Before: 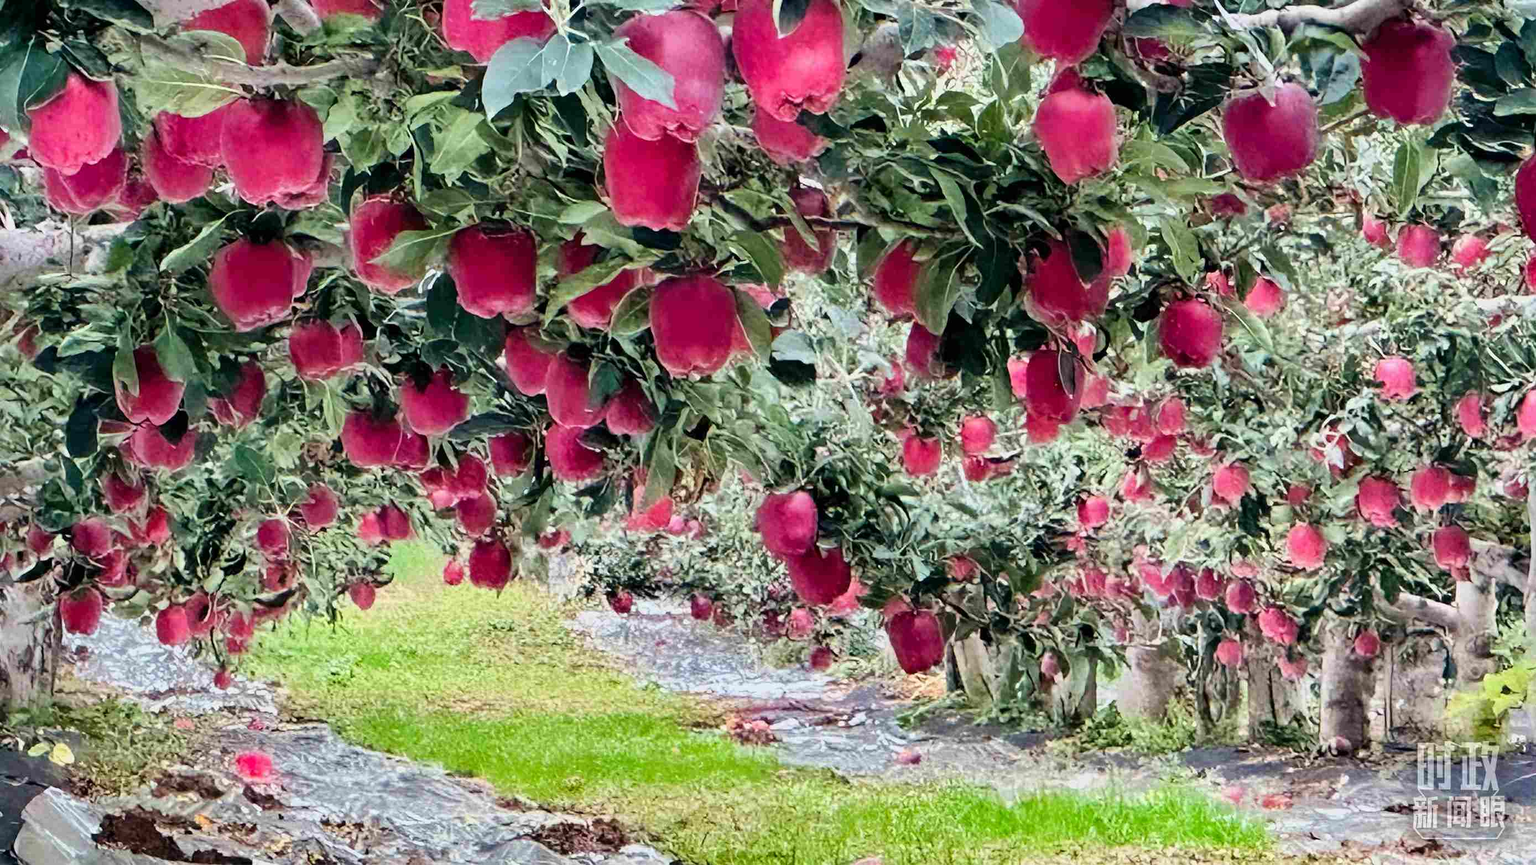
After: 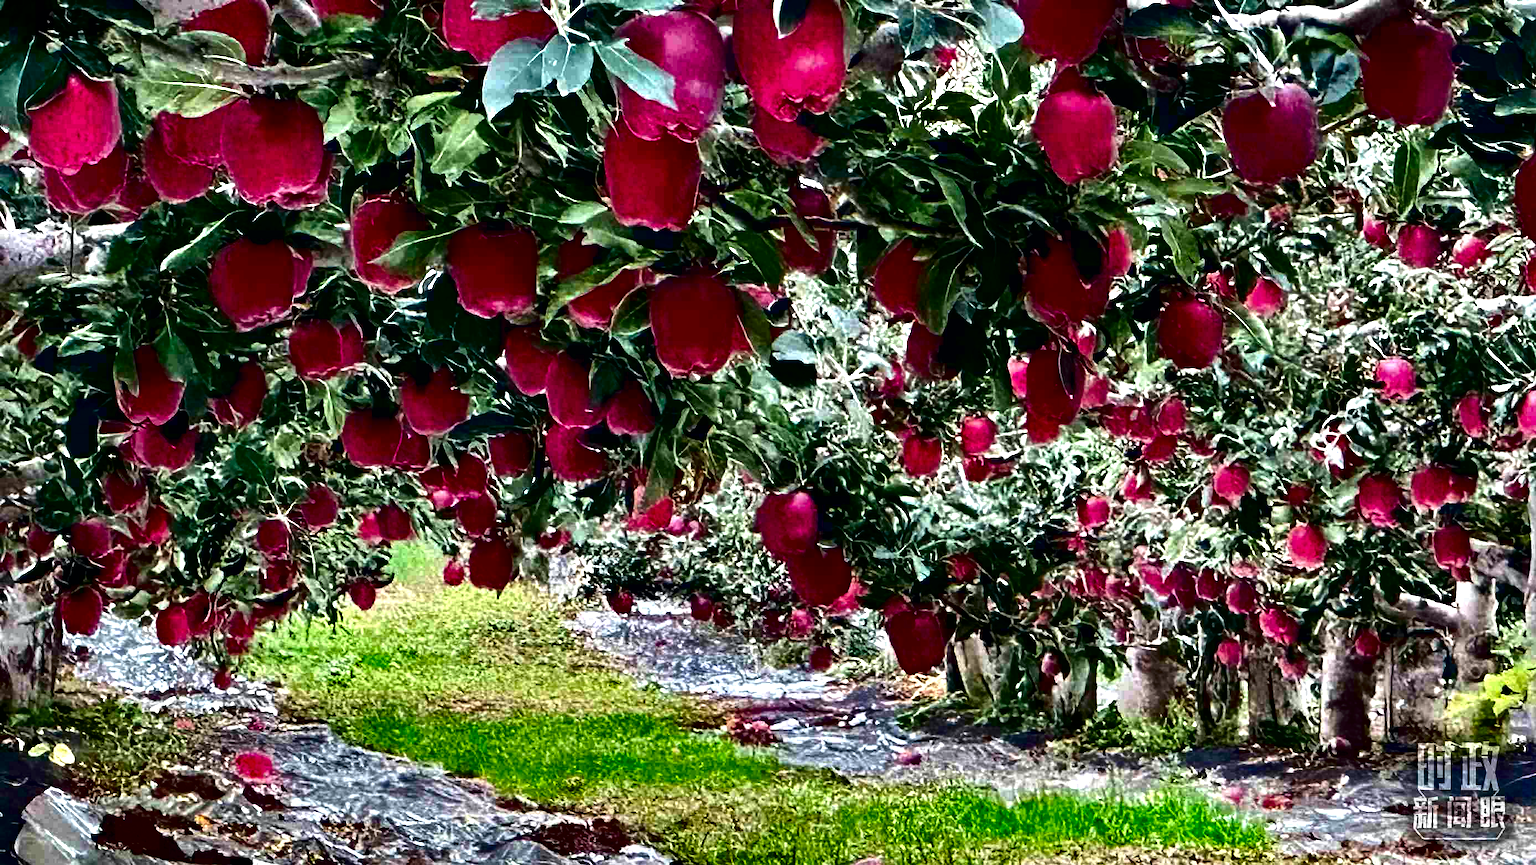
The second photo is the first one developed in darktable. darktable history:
contrast equalizer: y [[0.6 ×6], [0.55 ×6], [0 ×6], [0 ×6], [0 ×6]]
contrast brightness saturation: contrast 0.09, brightness -0.599, saturation 0.173
exposure: compensate highlight preservation false
